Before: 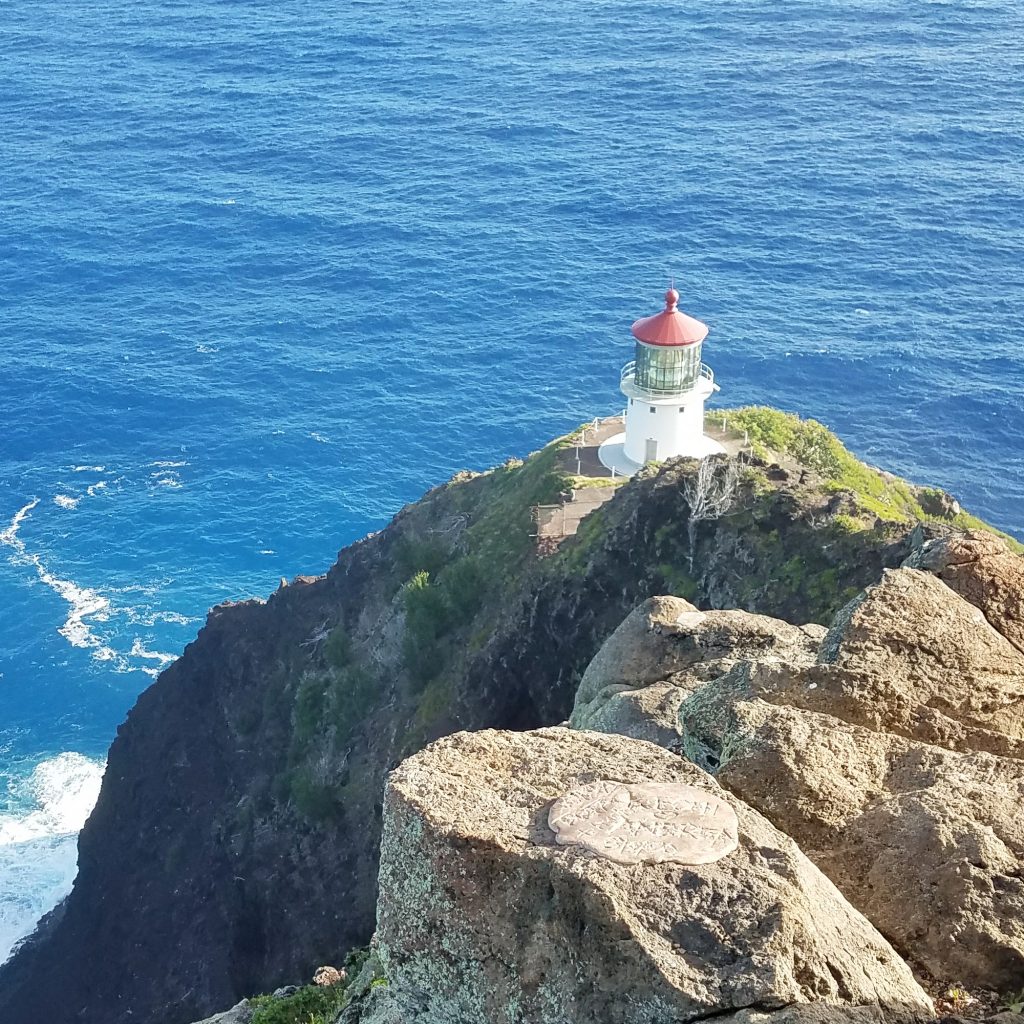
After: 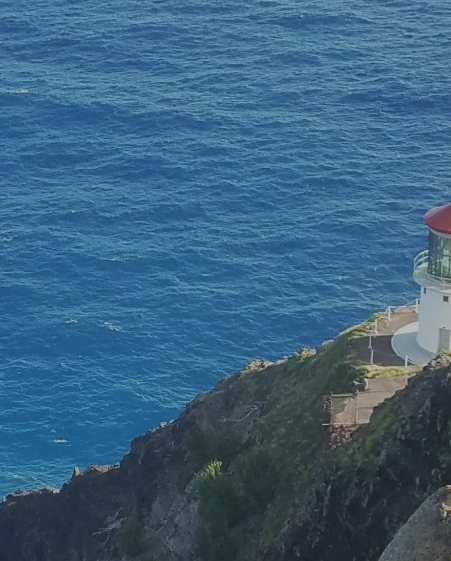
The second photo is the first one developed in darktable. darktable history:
exposure: black level correction -0.016, exposure -1.018 EV, compensate highlight preservation false
crop: left 20.248%, top 10.86%, right 35.675%, bottom 34.321%
